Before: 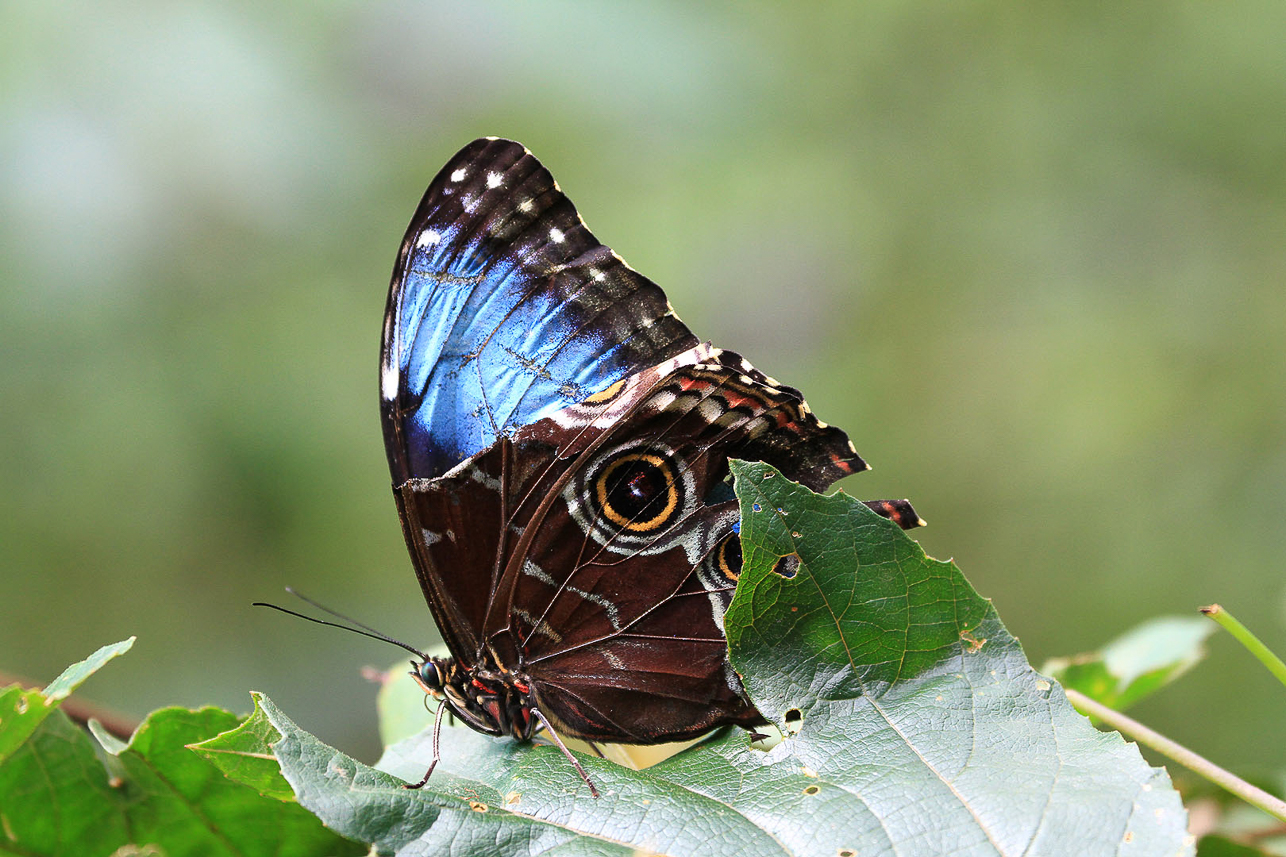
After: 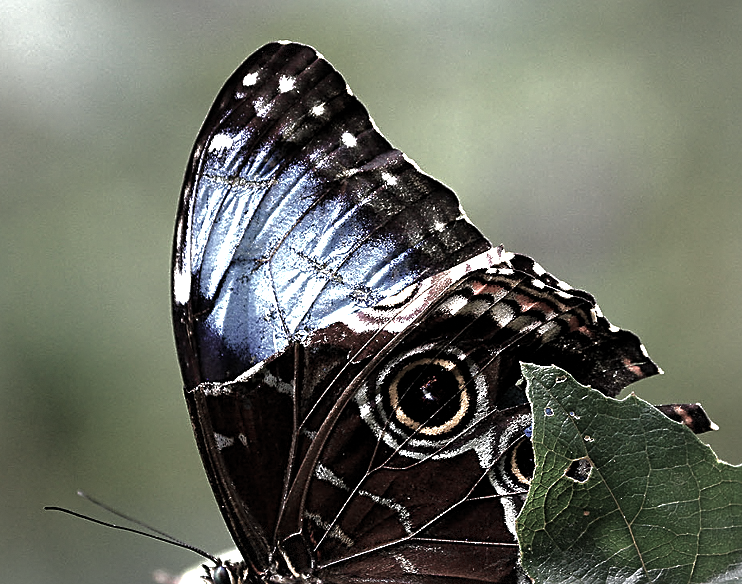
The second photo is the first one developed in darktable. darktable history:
grain: coarseness 0.81 ISO, strength 1.34%, mid-tones bias 0%
base curve: curves: ch0 [(0, 0) (0.841, 0.609) (1, 1)]
crop: left 16.202%, top 11.208%, right 26.045%, bottom 20.557%
vignetting: fall-off start 85%, fall-off radius 80%, brightness -0.182, saturation -0.3, width/height ratio 1.219, dithering 8-bit output, unbound false
sharpen: on, module defaults
tone equalizer: -8 EV -0.75 EV, -7 EV -0.7 EV, -6 EV -0.6 EV, -5 EV -0.4 EV, -3 EV 0.4 EV, -2 EV 0.6 EV, -1 EV 0.7 EV, +0 EV 0.75 EV, edges refinement/feathering 500, mask exposure compensation -1.57 EV, preserve details no
levels: levels [0.018, 0.493, 1]
color zones: curves: ch0 [(0, 0.6) (0.129, 0.585) (0.193, 0.596) (0.429, 0.5) (0.571, 0.5) (0.714, 0.5) (0.857, 0.5) (1, 0.6)]; ch1 [(0, 0.453) (0.112, 0.245) (0.213, 0.252) (0.429, 0.233) (0.571, 0.231) (0.683, 0.242) (0.857, 0.296) (1, 0.453)]
